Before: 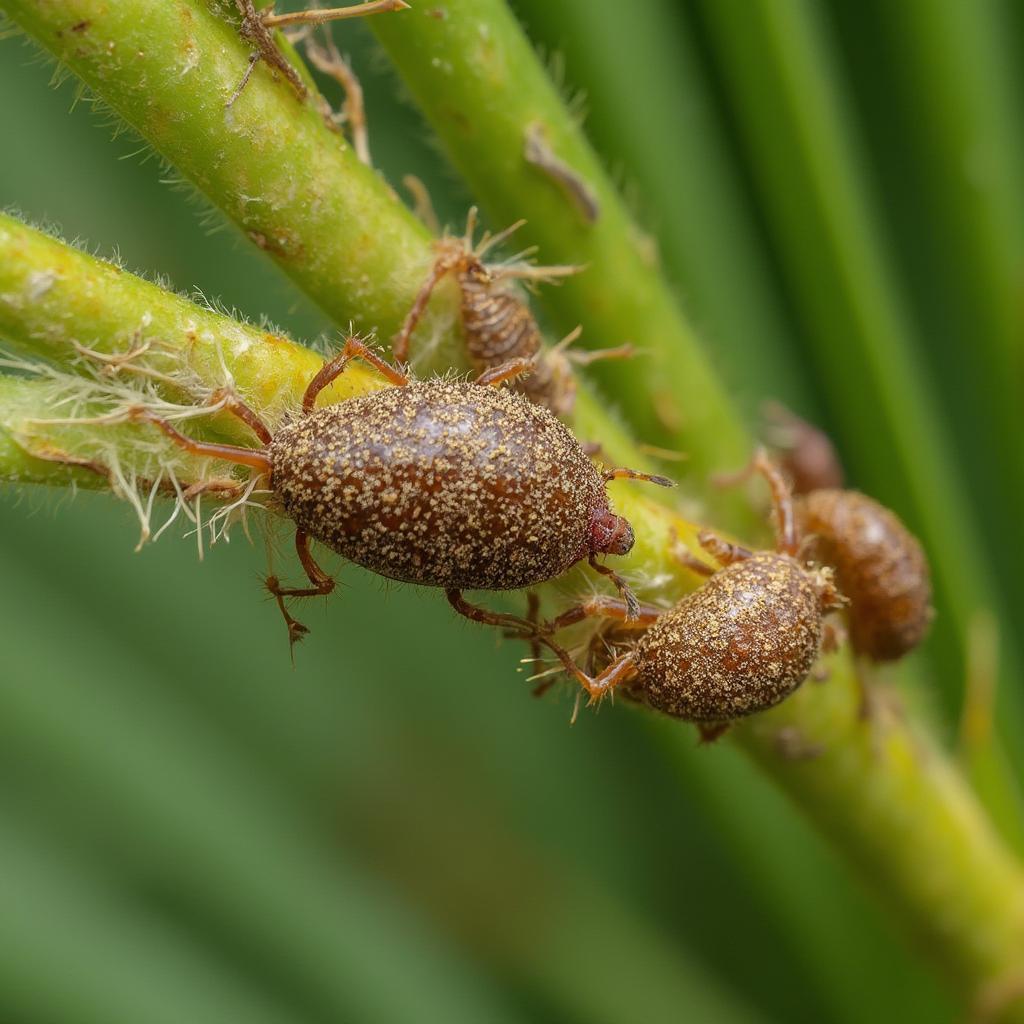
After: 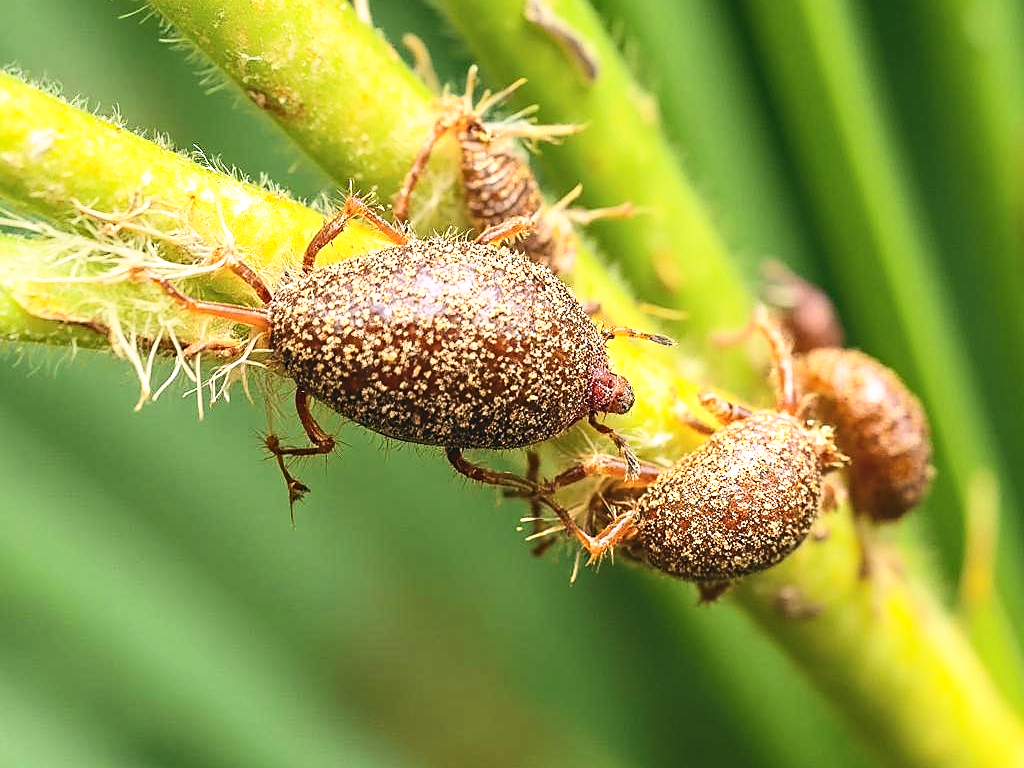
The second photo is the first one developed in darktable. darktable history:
exposure: black level correction -0.005, exposure 0.054 EV, compensate highlight preservation false
sharpen: on, module defaults
haze removal: compatibility mode true, adaptive false
crop: top 13.819%, bottom 11.169%
contrast brightness saturation: contrast 0.22
color balance: lift [1, 0.998, 1.001, 1.002], gamma [1, 1.02, 1, 0.98], gain [1, 1.02, 1.003, 0.98]
base curve: curves: ch0 [(0, 0) (0.495, 0.917) (1, 1)], preserve colors none
